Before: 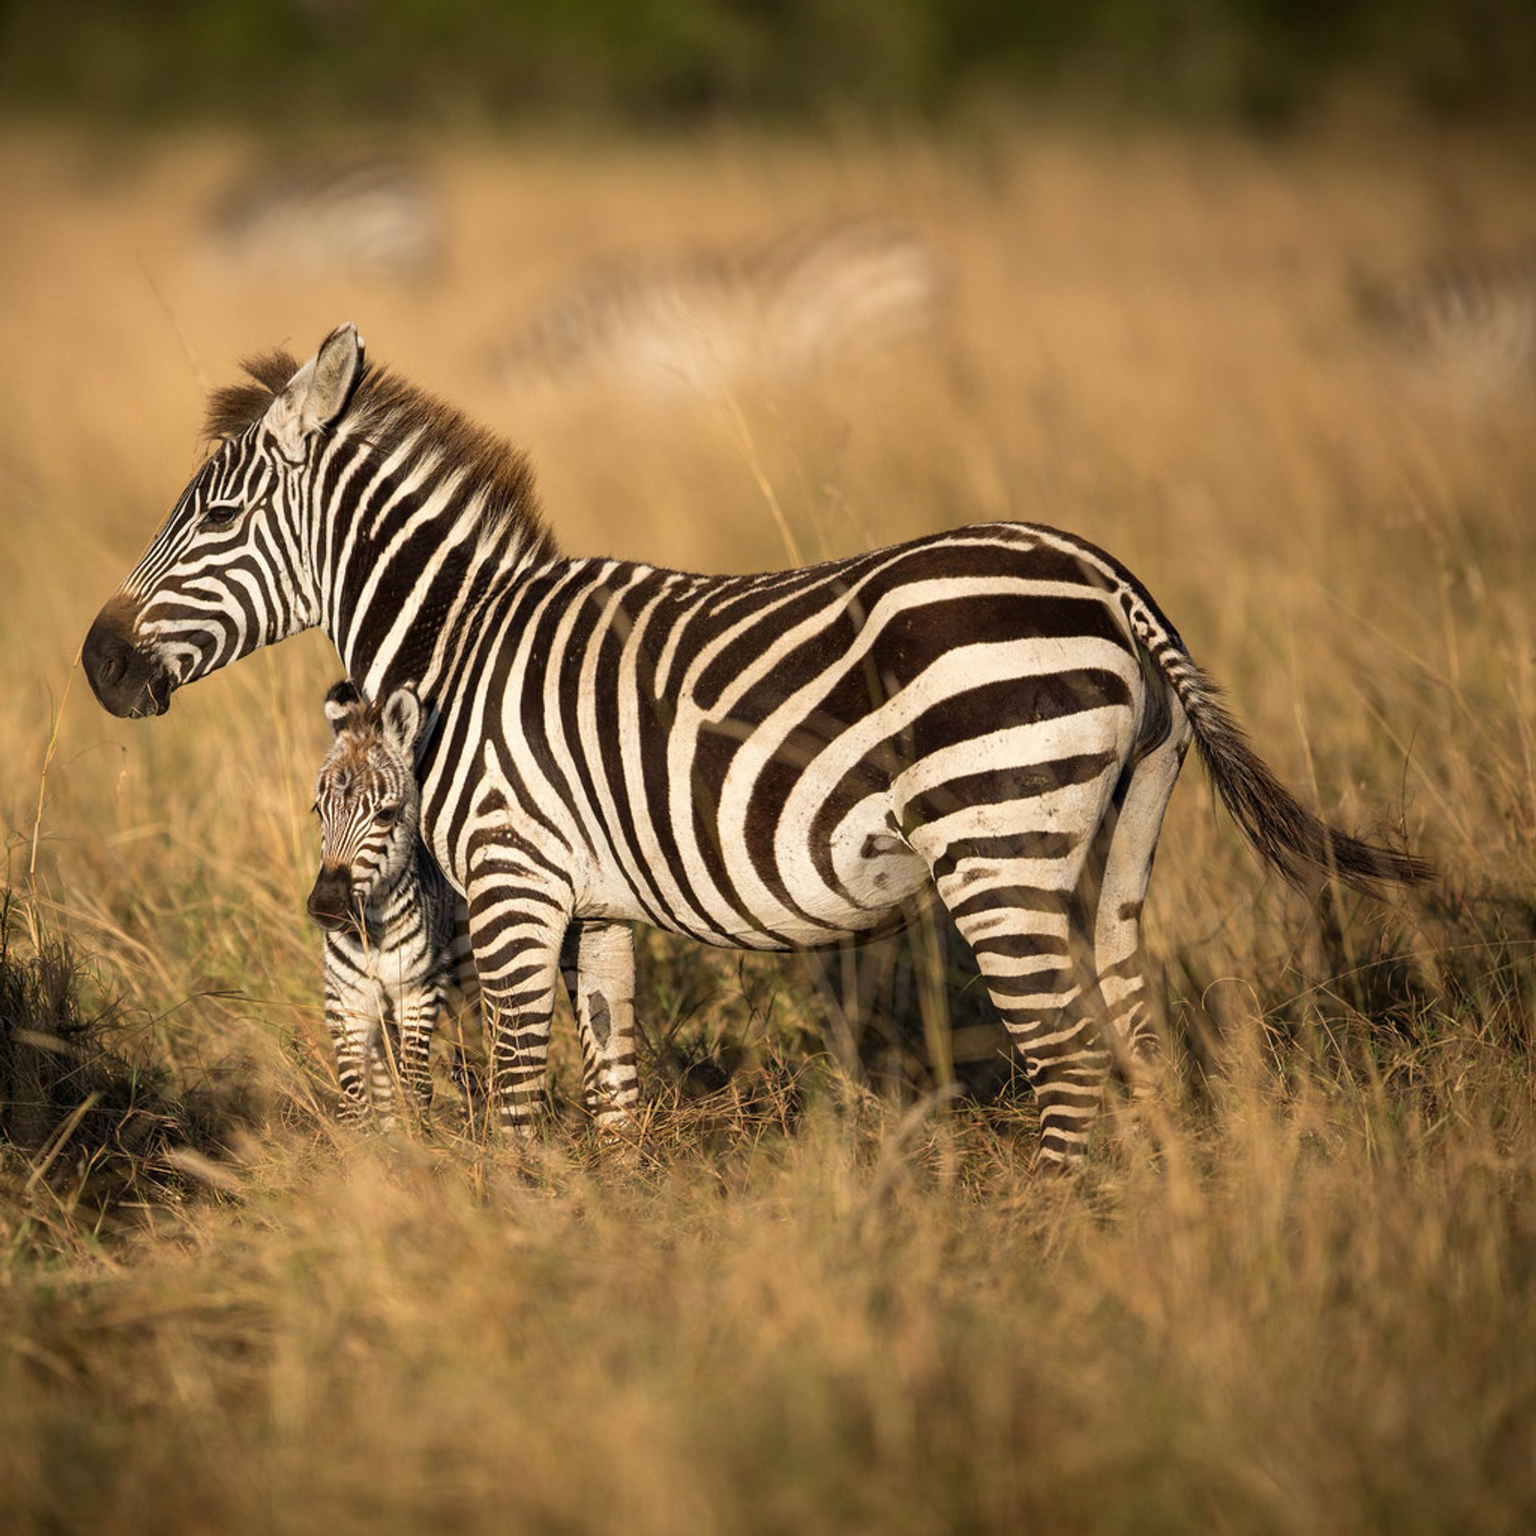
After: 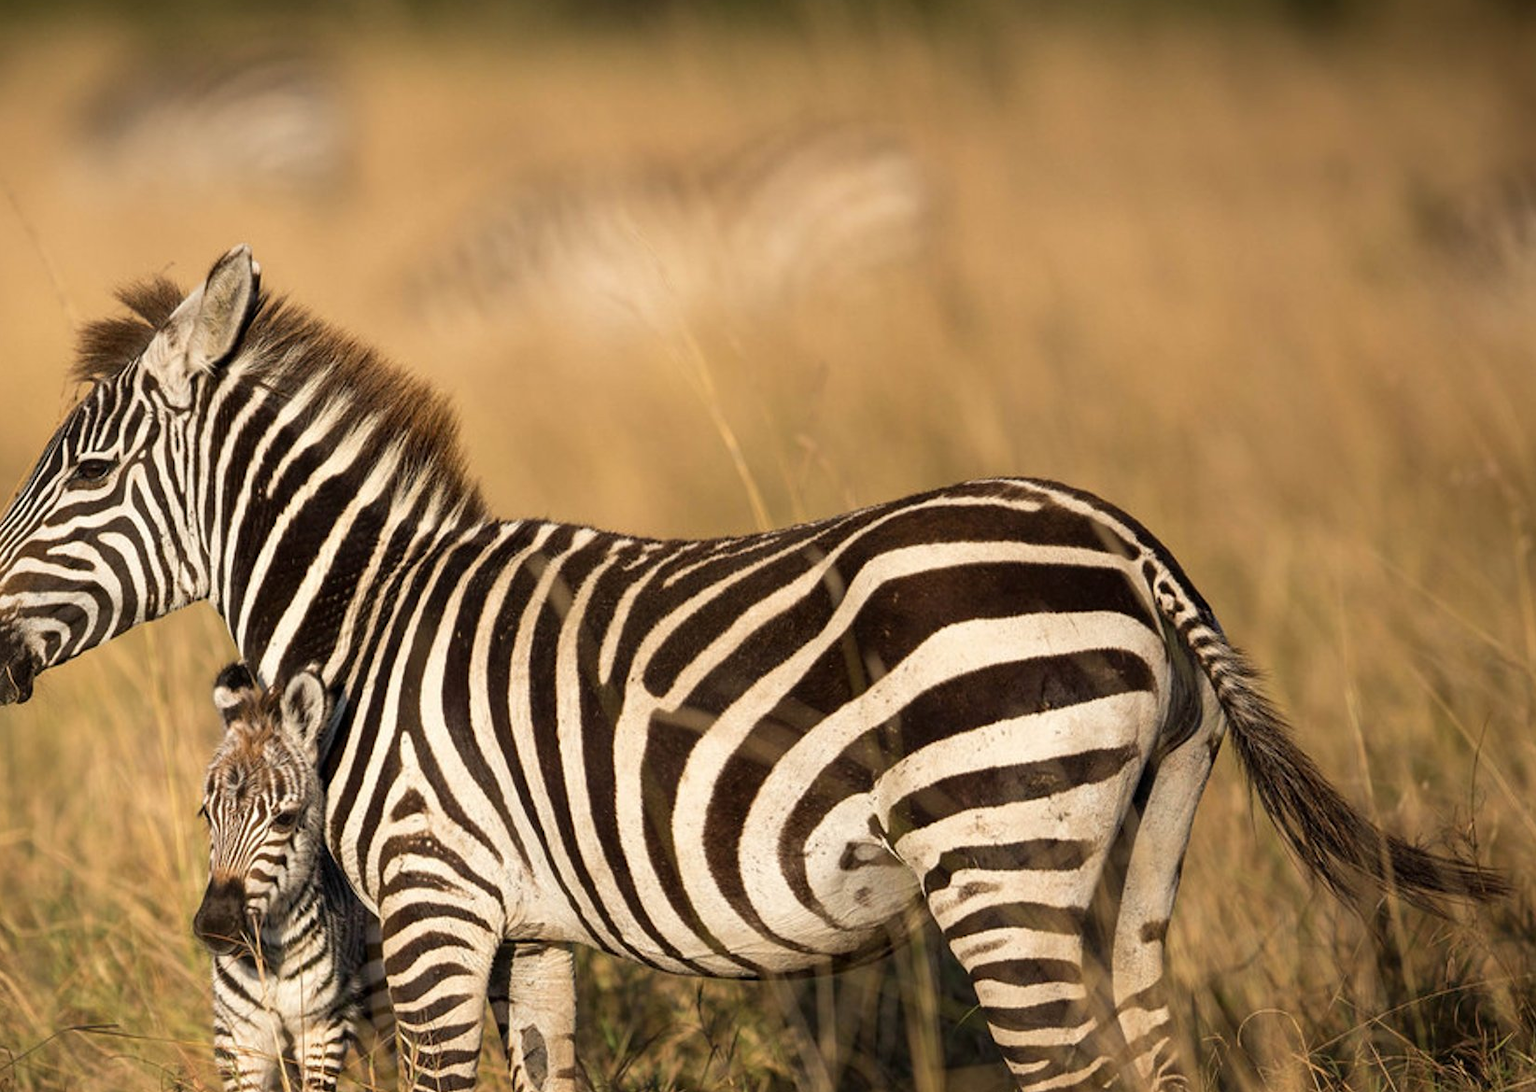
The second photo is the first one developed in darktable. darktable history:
crop and rotate: left 9.244%, top 7.358%, right 5.034%, bottom 31.687%
